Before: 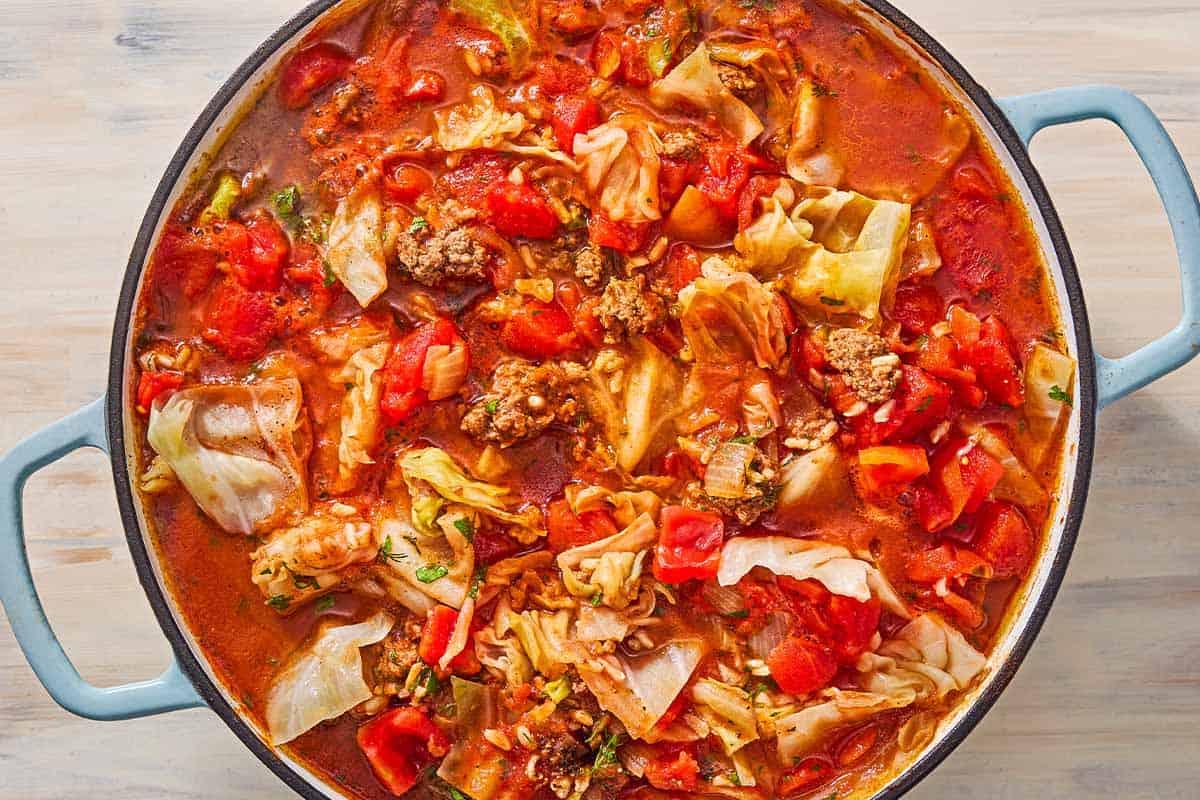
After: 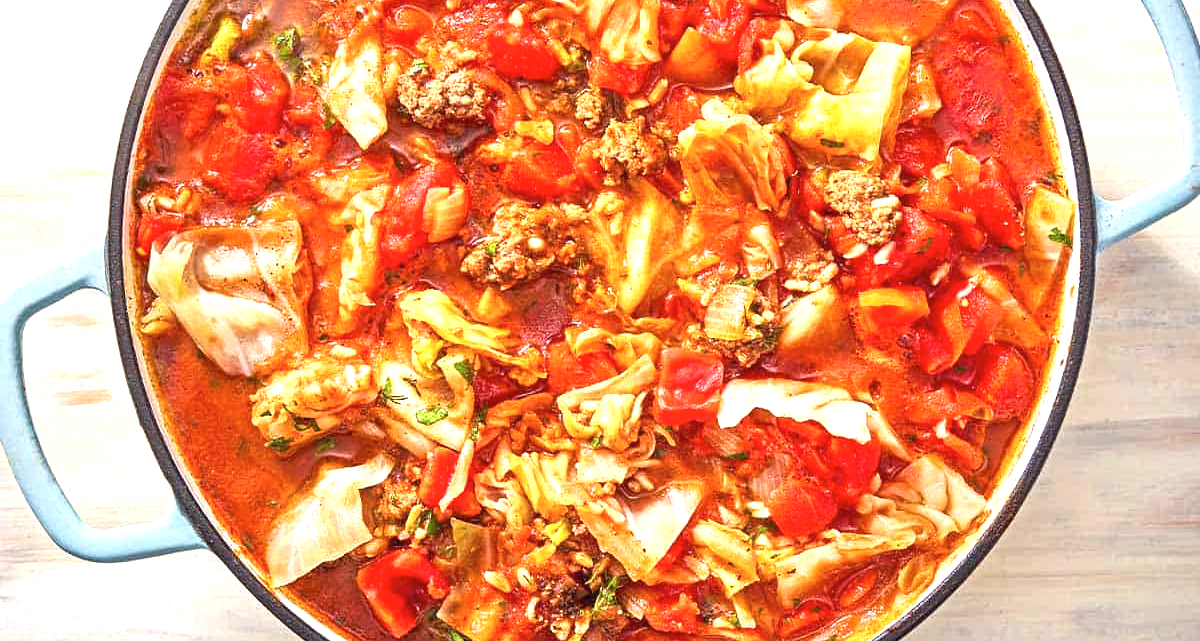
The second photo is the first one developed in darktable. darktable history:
crop and rotate: top 19.85%
vignetting: fall-off start 99.98%
contrast brightness saturation: saturation -0.052
exposure: black level correction 0, exposure 1 EV, compensate exposure bias true, compensate highlight preservation false
